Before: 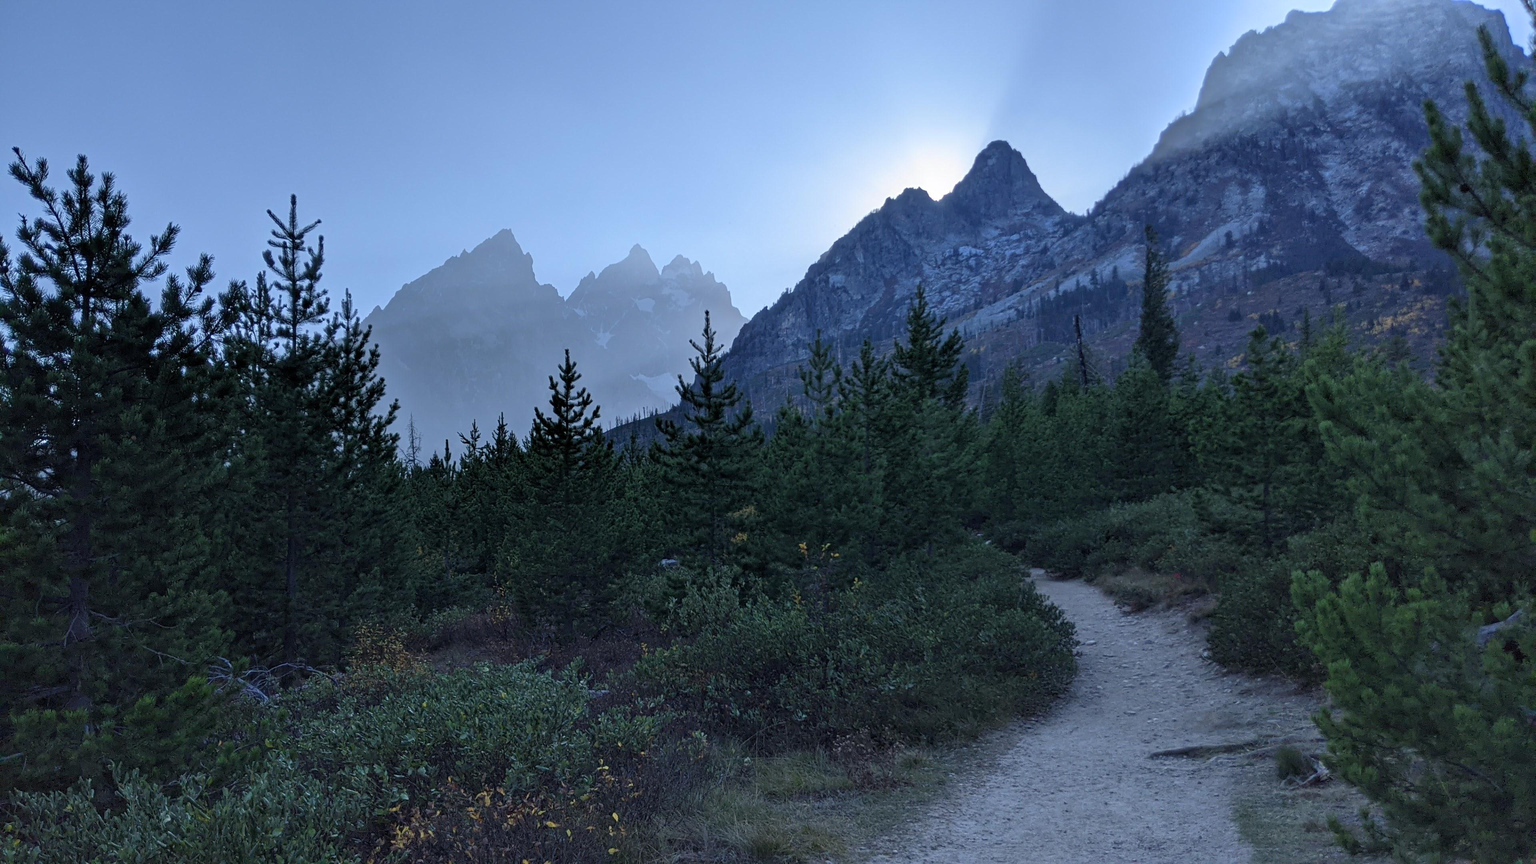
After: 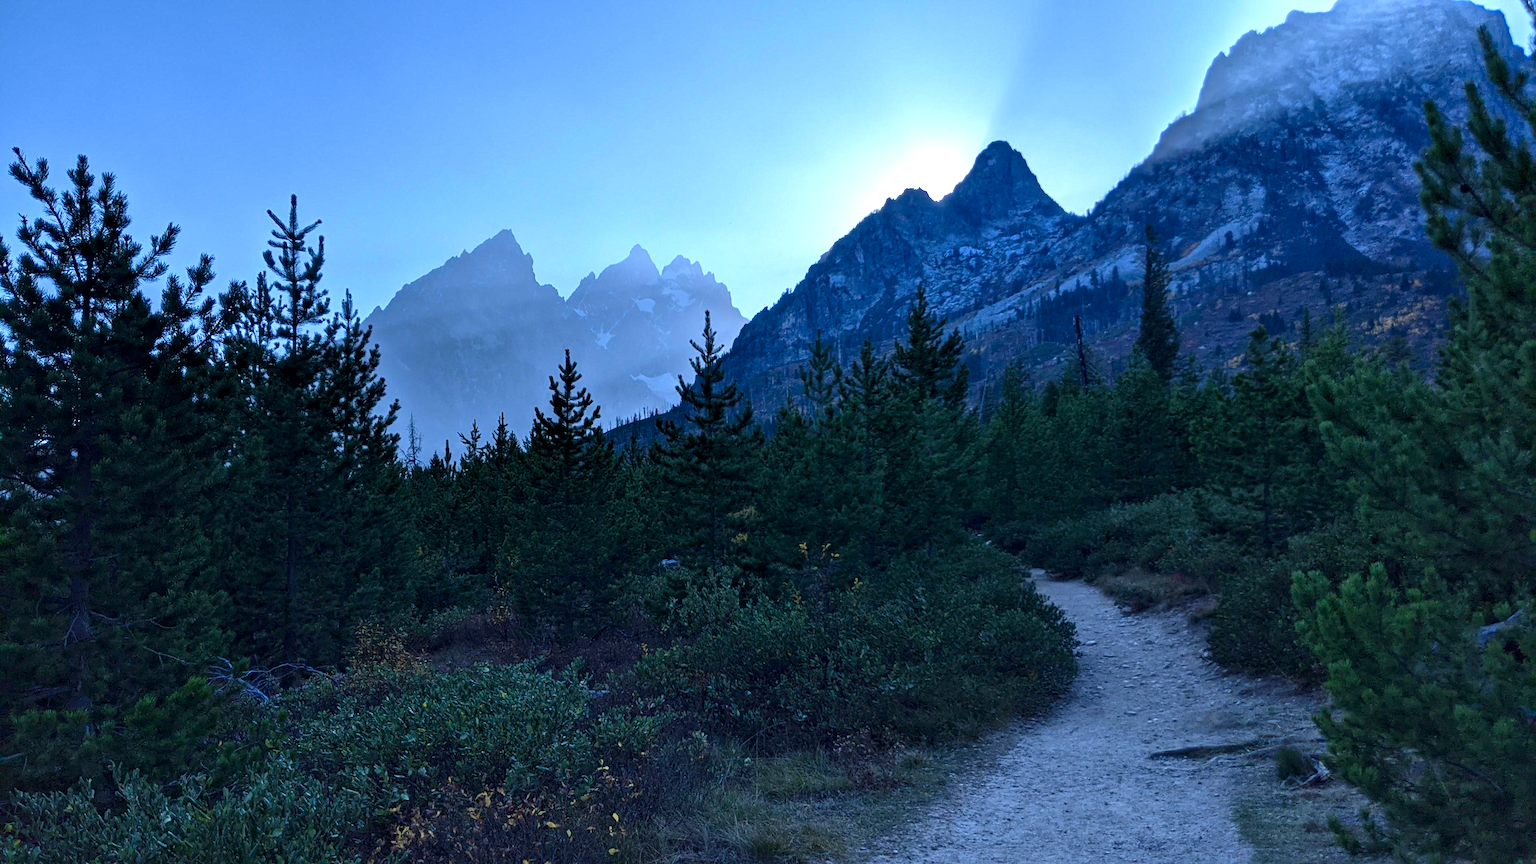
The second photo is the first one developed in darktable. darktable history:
contrast brightness saturation: contrast 0.069, brightness -0.149, saturation 0.108
local contrast: mode bilateral grid, contrast 20, coarseness 51, detail 119%, midtone range 0.2
exposure: black level correction 0, exposure 0.499 EV, compensate highlight preservation false
color calibration: illuminant as shot in camera, x 0.369, y 0.376, temperature 4329 K
